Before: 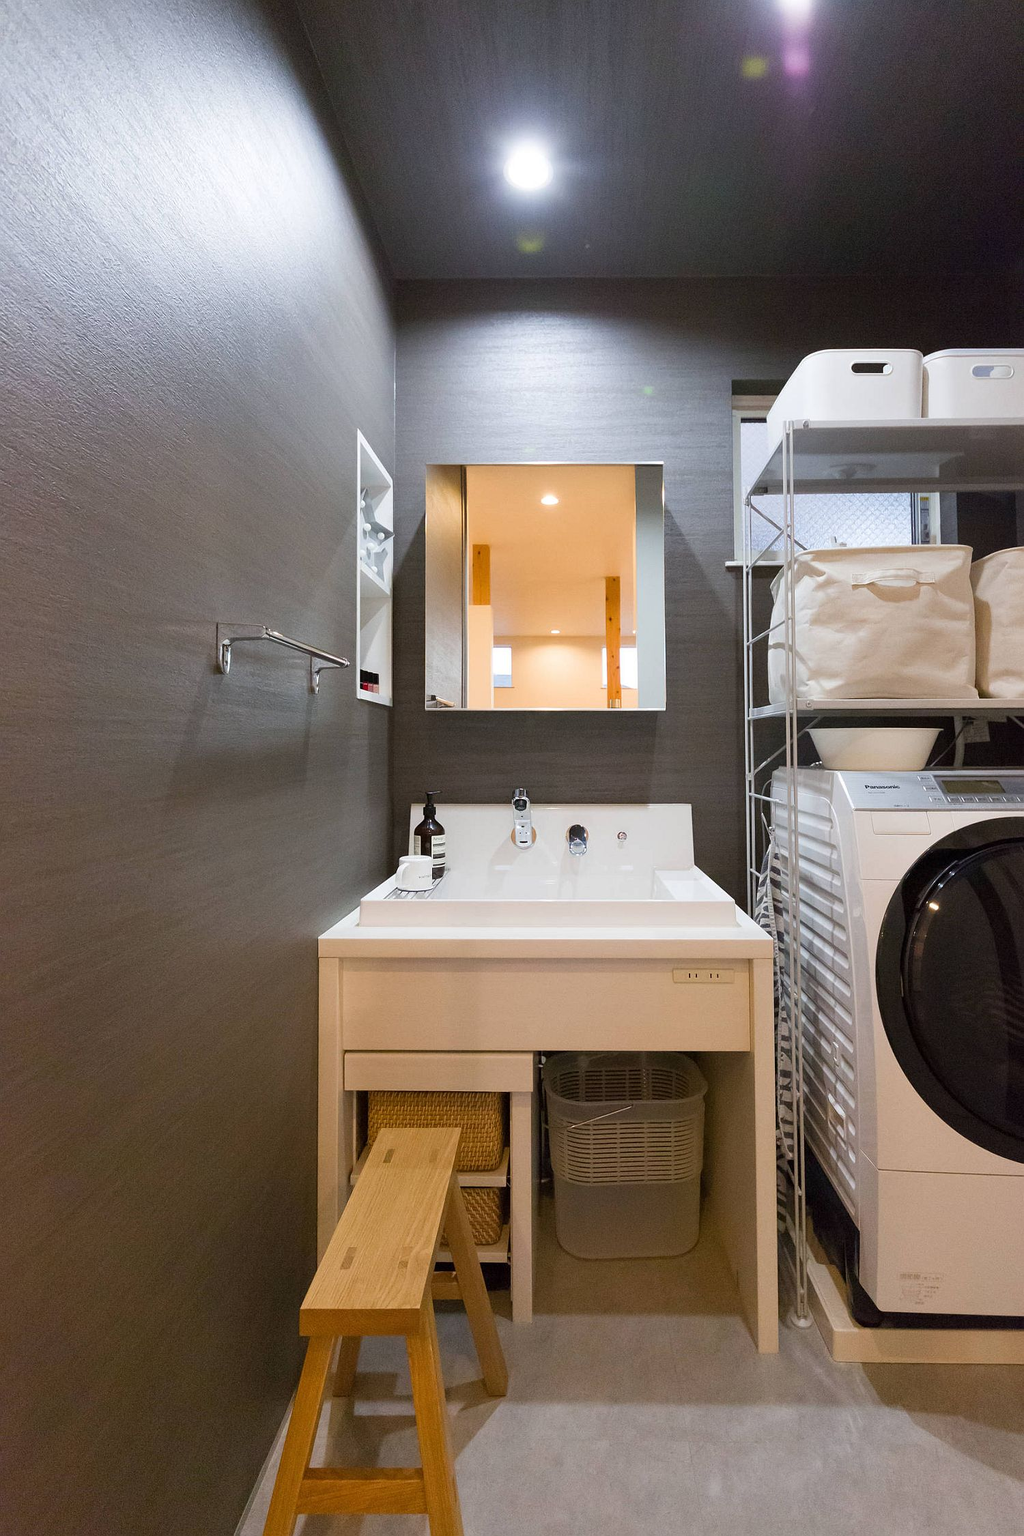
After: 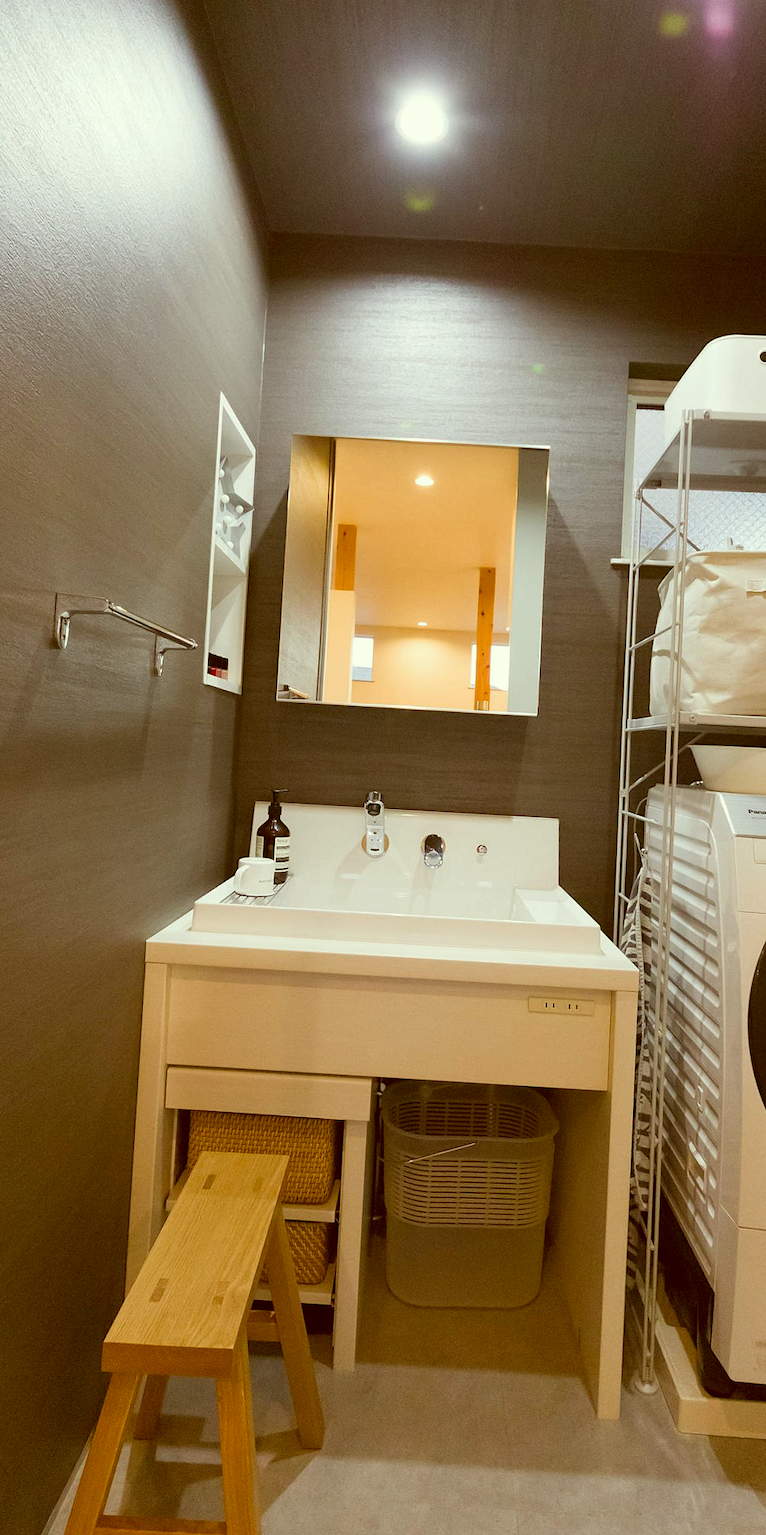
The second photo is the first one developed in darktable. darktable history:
crop and rotate: angle -3.3°, left 14.212%, top 0.033%, right 10.977%, bottom 0.046%
color correction: highlights a* -6.12, highlights b* 9.39, shadows a* 10.23, shadows b* 23.99
